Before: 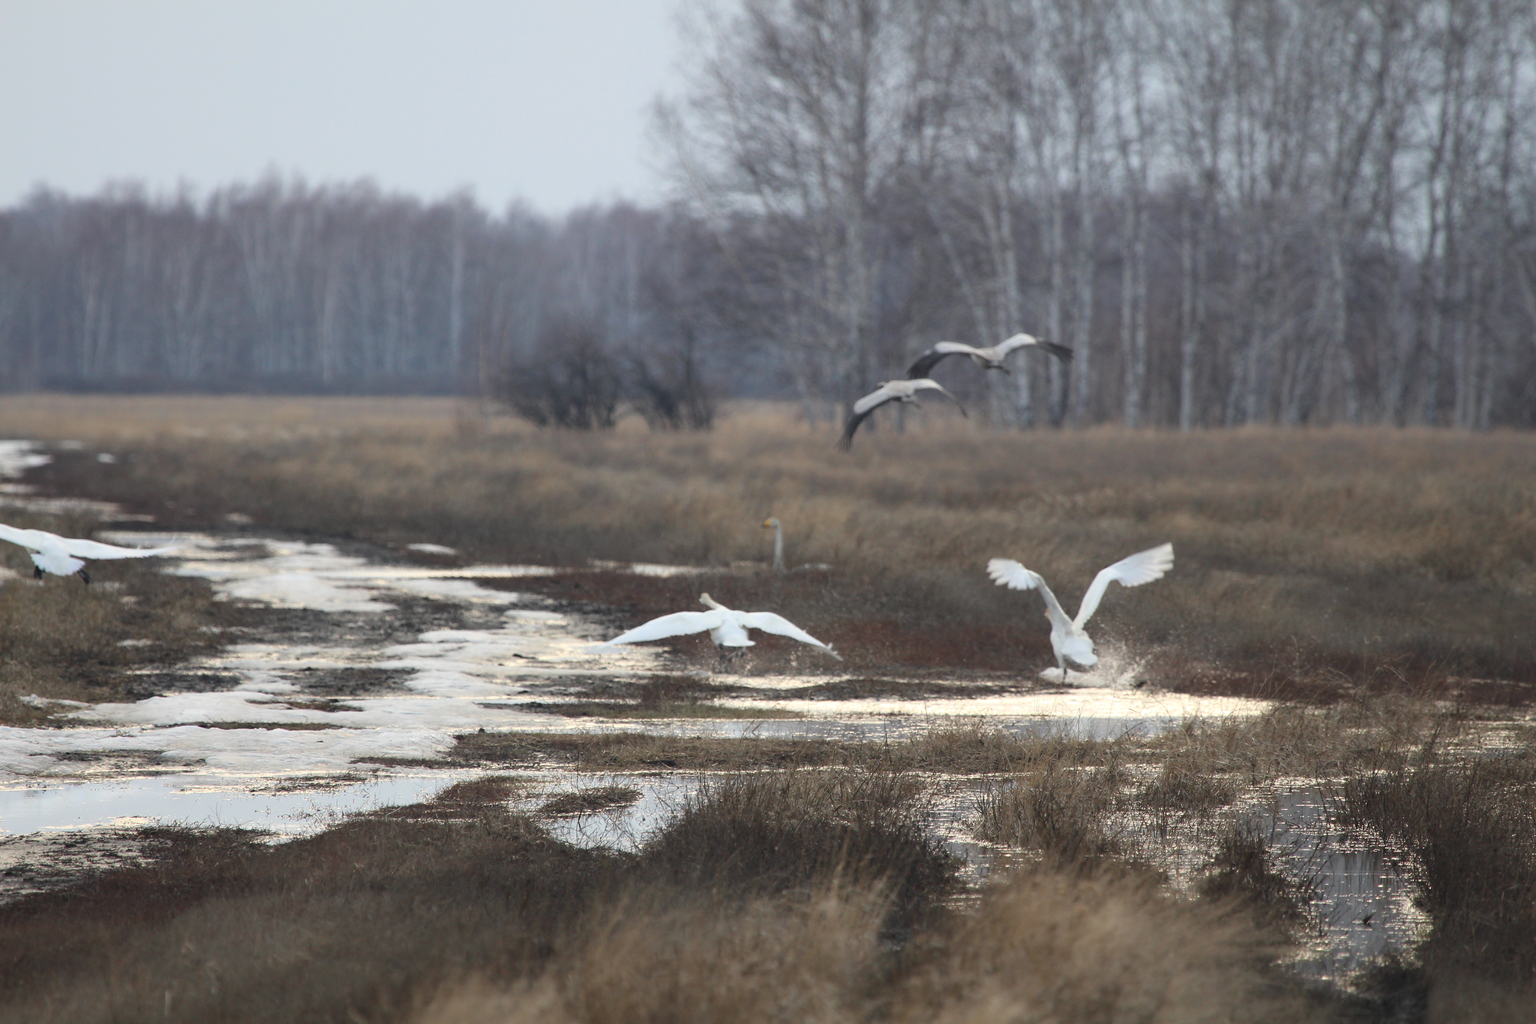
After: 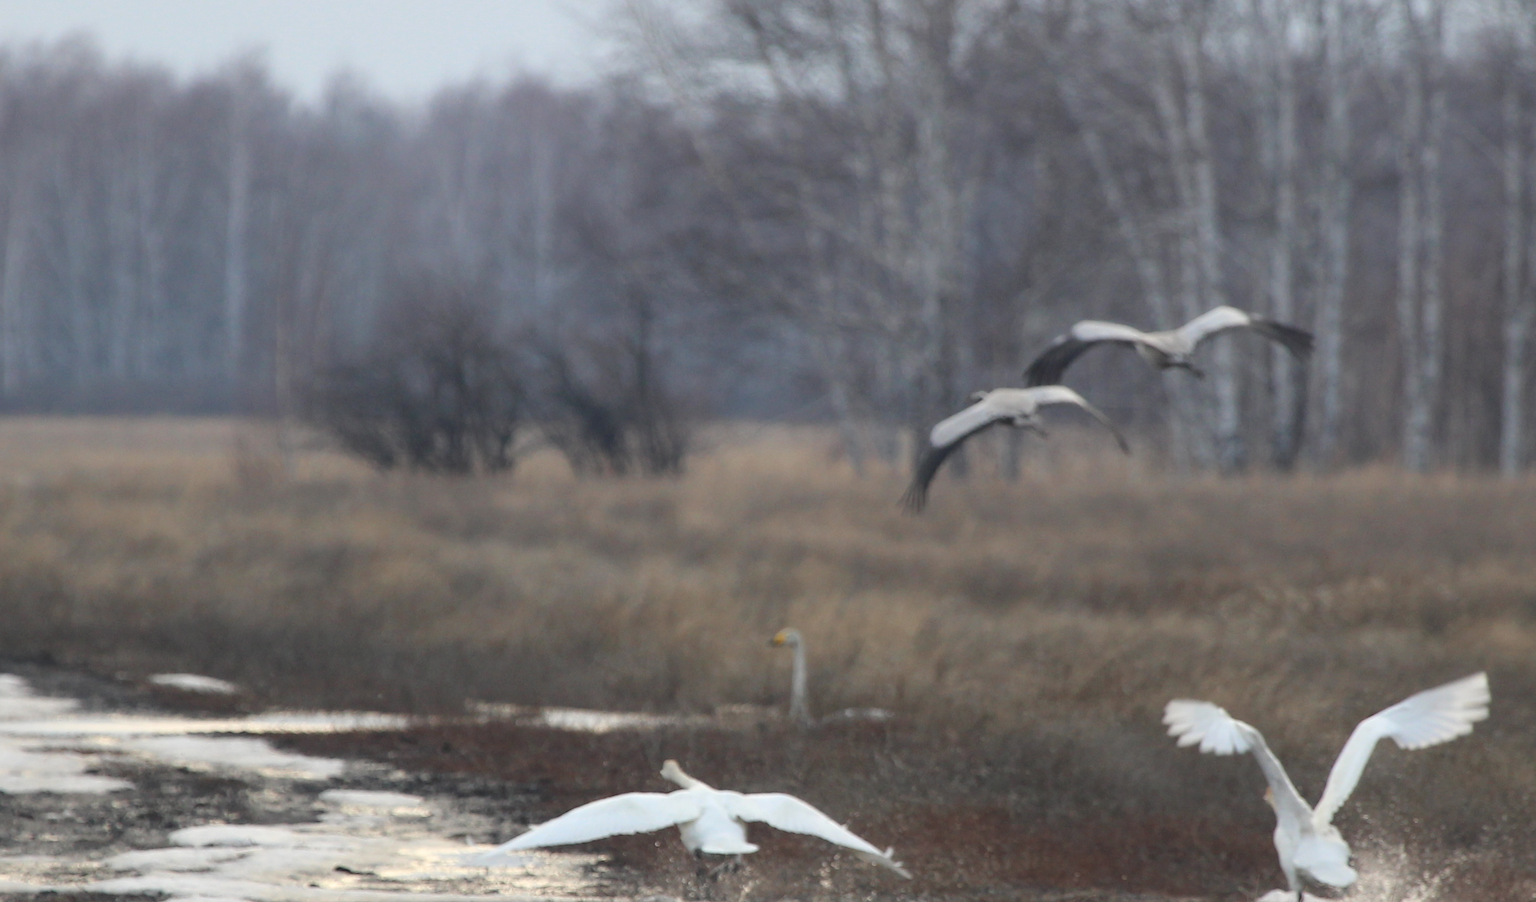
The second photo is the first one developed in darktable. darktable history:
crop: left 20.932%, top 15.471%, right 21.848%, bottom 34.081%
rotate and perspective: automatic cropping off
